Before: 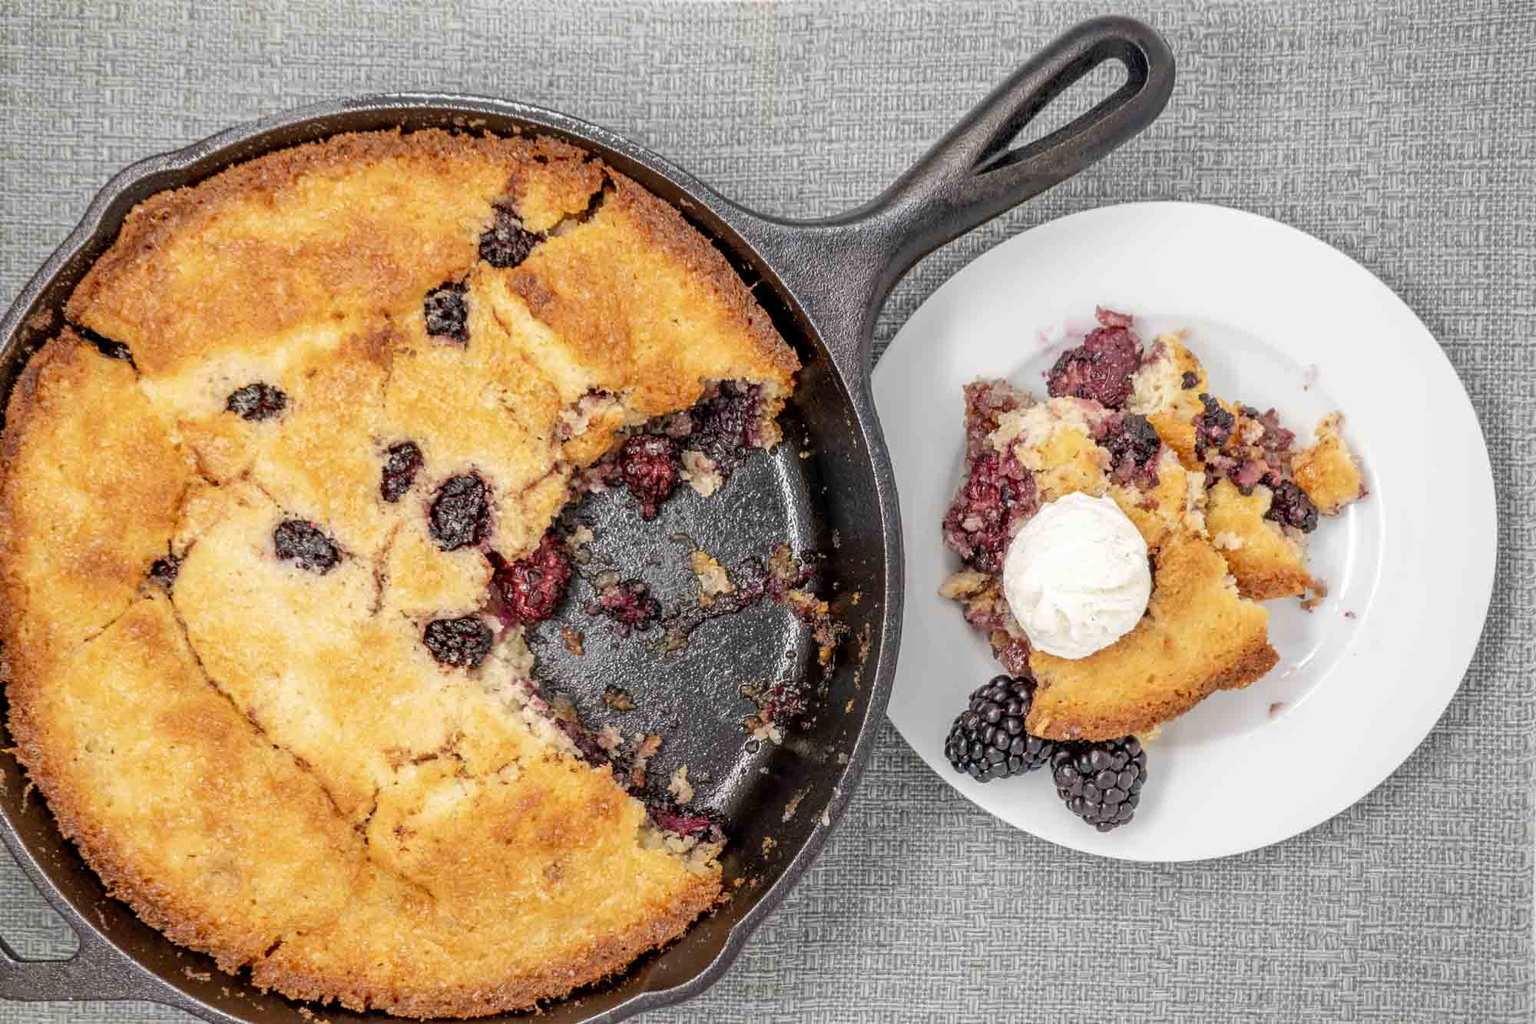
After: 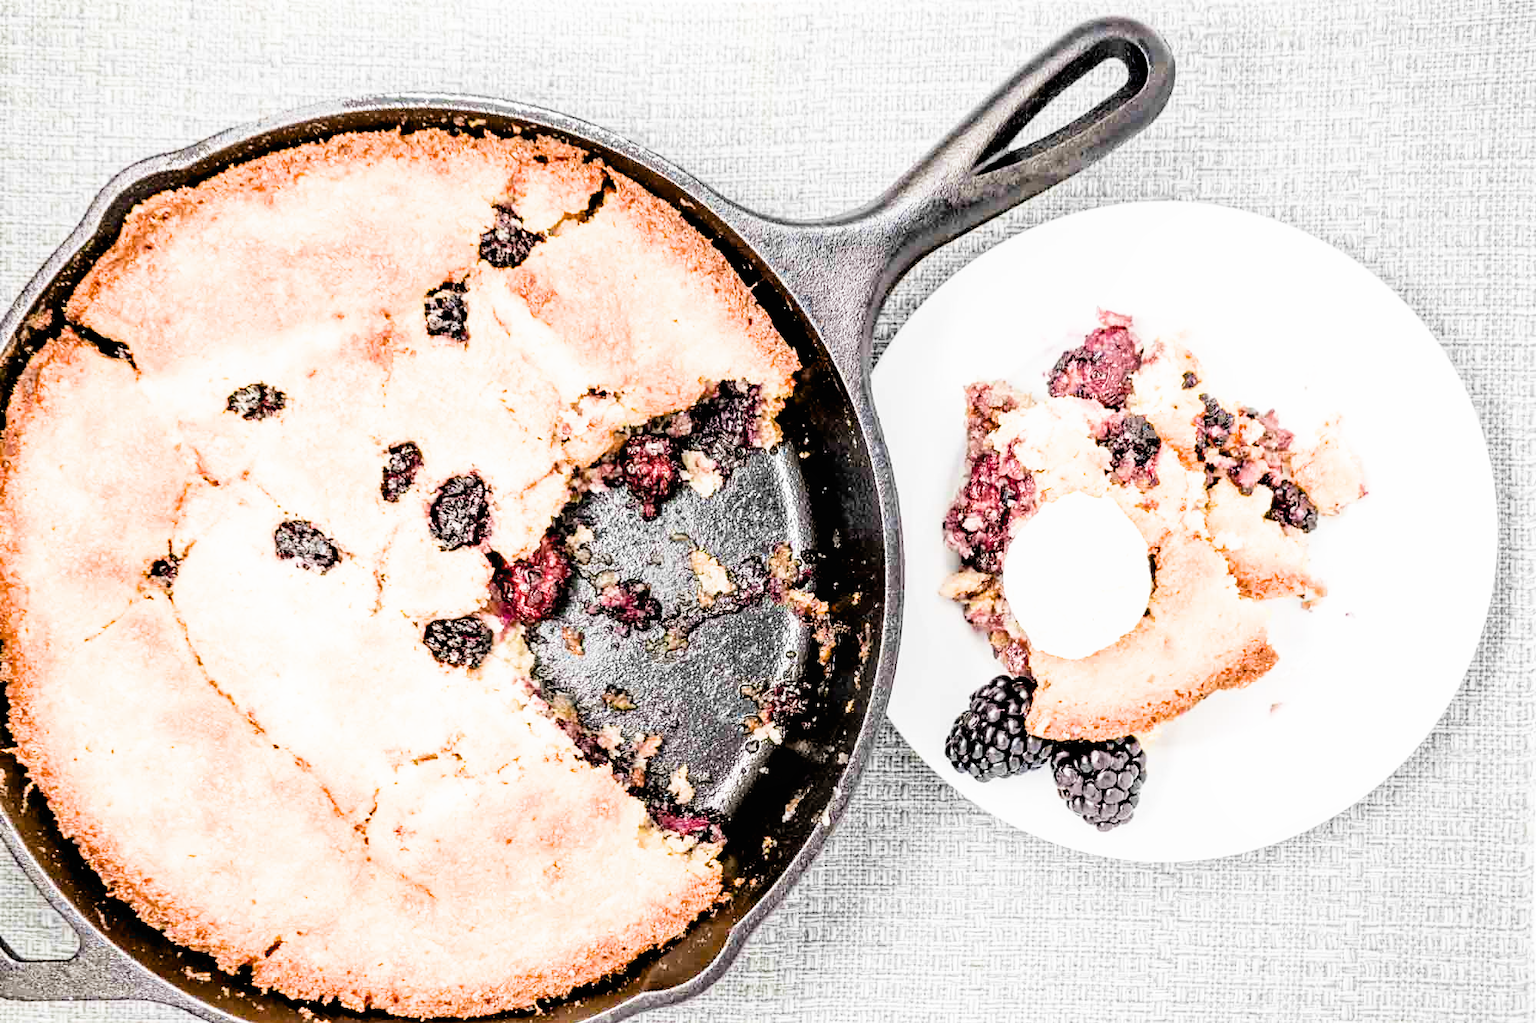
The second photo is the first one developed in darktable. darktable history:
exposure: black level correction 0.009, exposure 1.436 EV, compensate exposure bias true, compensate highlight preservation false
filmic rgb: black relative exposure -5.09 EV, white relative exposure 3.52 EV, hardness 3.17, contrast 1.512, highlights saturation mix -49.09%
local contrast: mode bilateral grid, contrast 99, coarseness 99, detail 89%, midtone range 0.2
